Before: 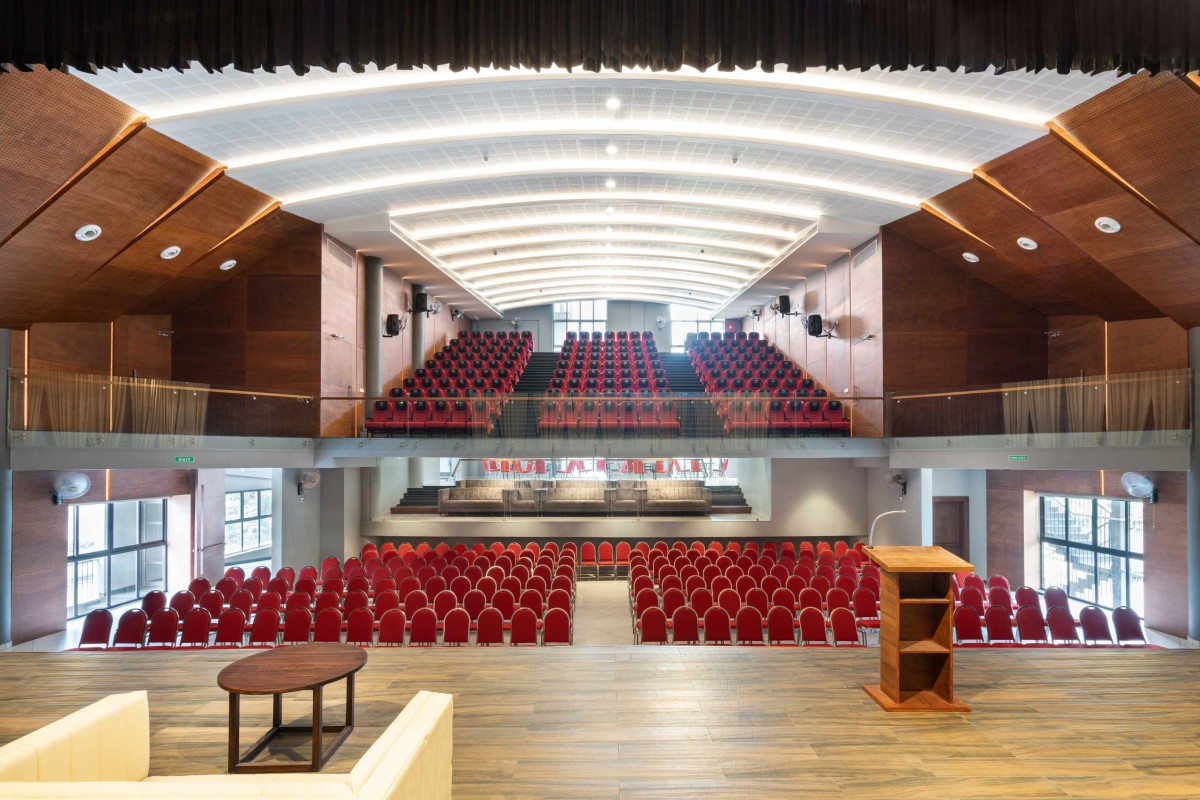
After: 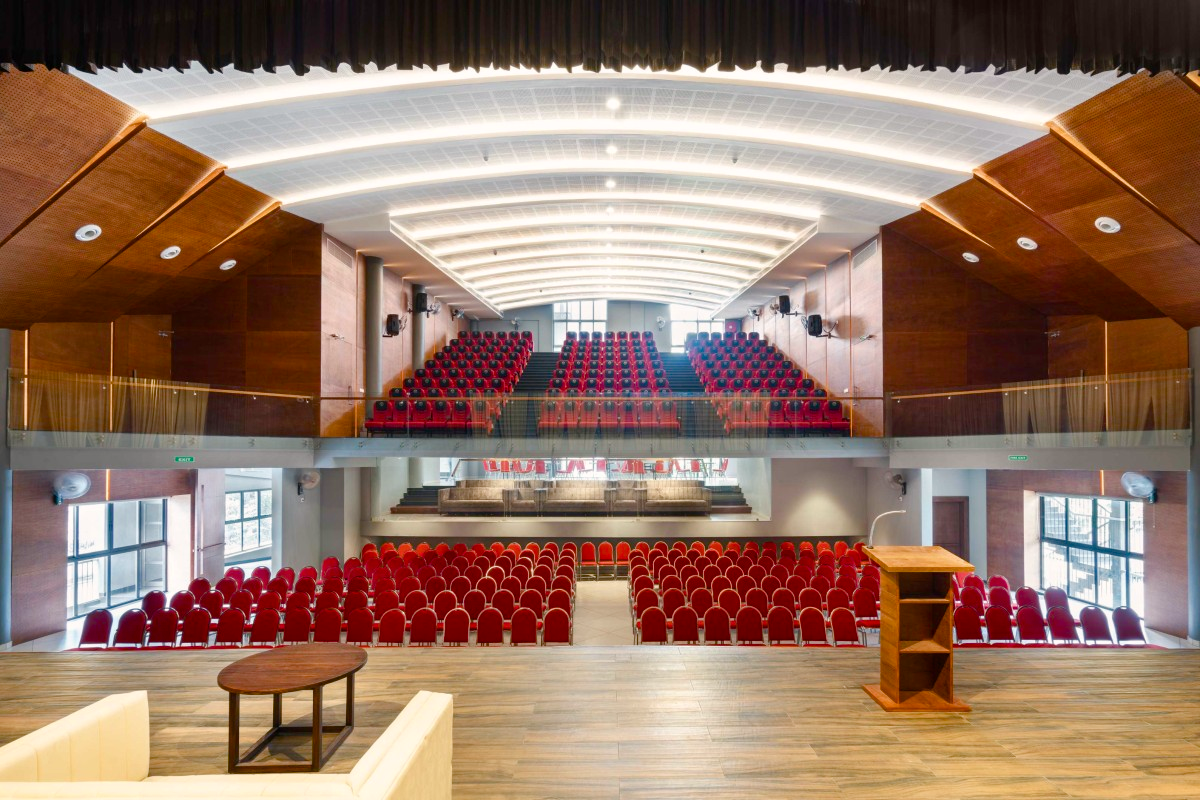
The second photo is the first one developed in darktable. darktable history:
color balance rgb: highlights gain › chroma 1.066%, highlights gain › hue 60.05°, linear chroma grading › global chroma 14.66%, perceptual saturation grading › global saturation 20%, perceptual saturation grading › highlights -48.977%, perceptual saturation grading › shadows 24.855%, global vibrance 20%
